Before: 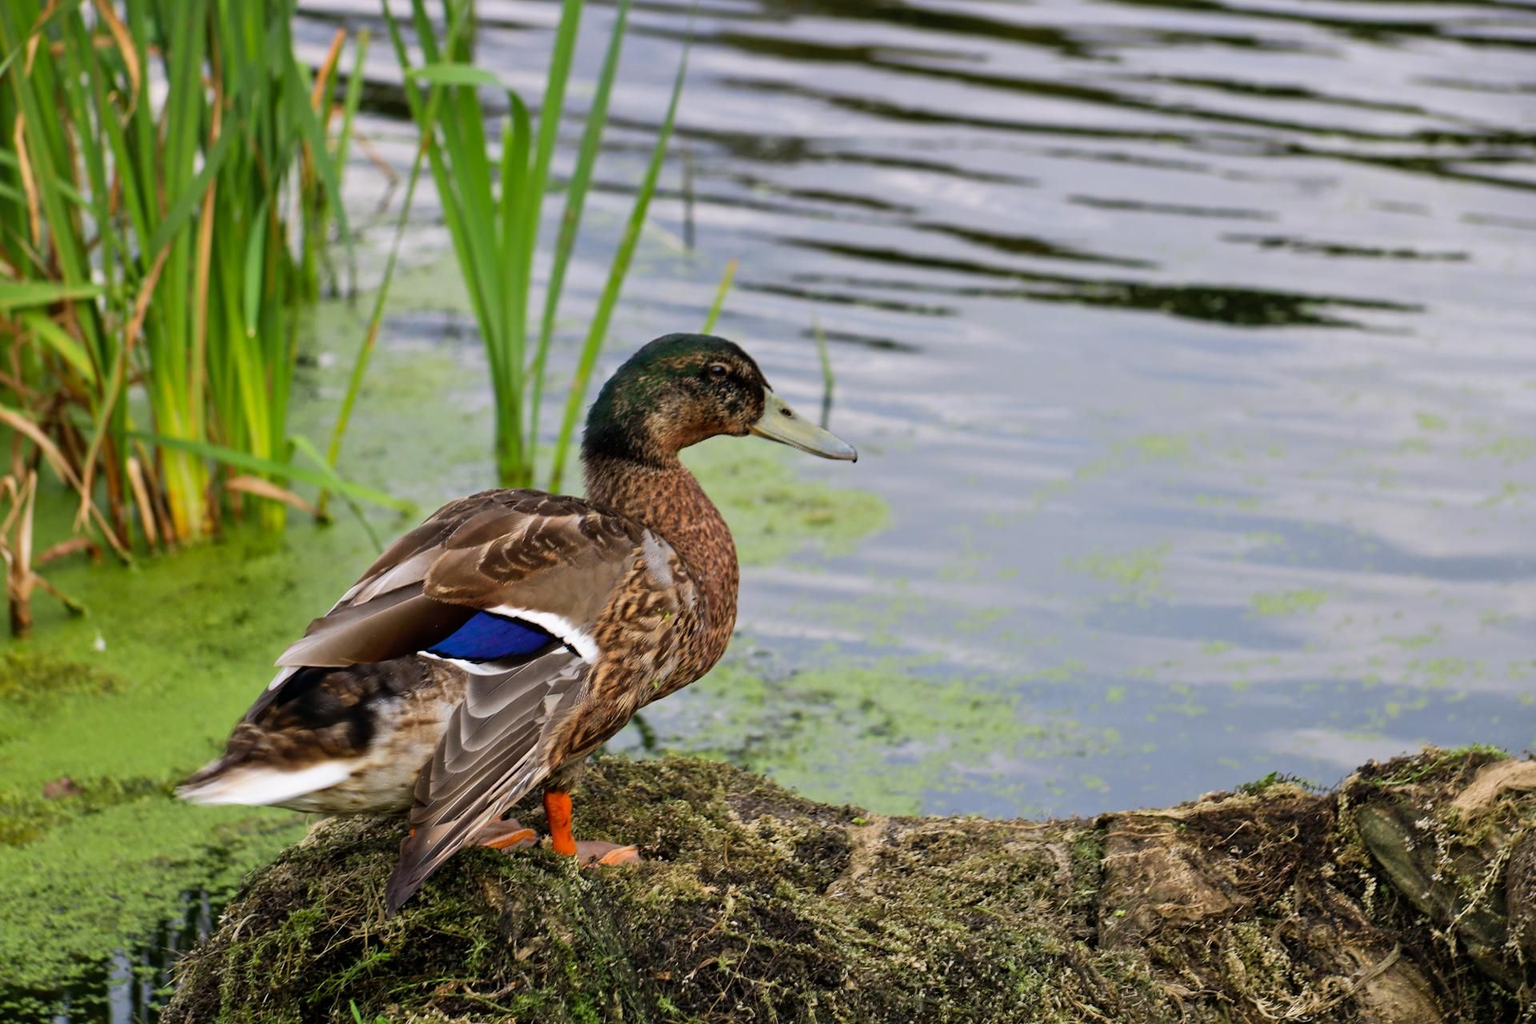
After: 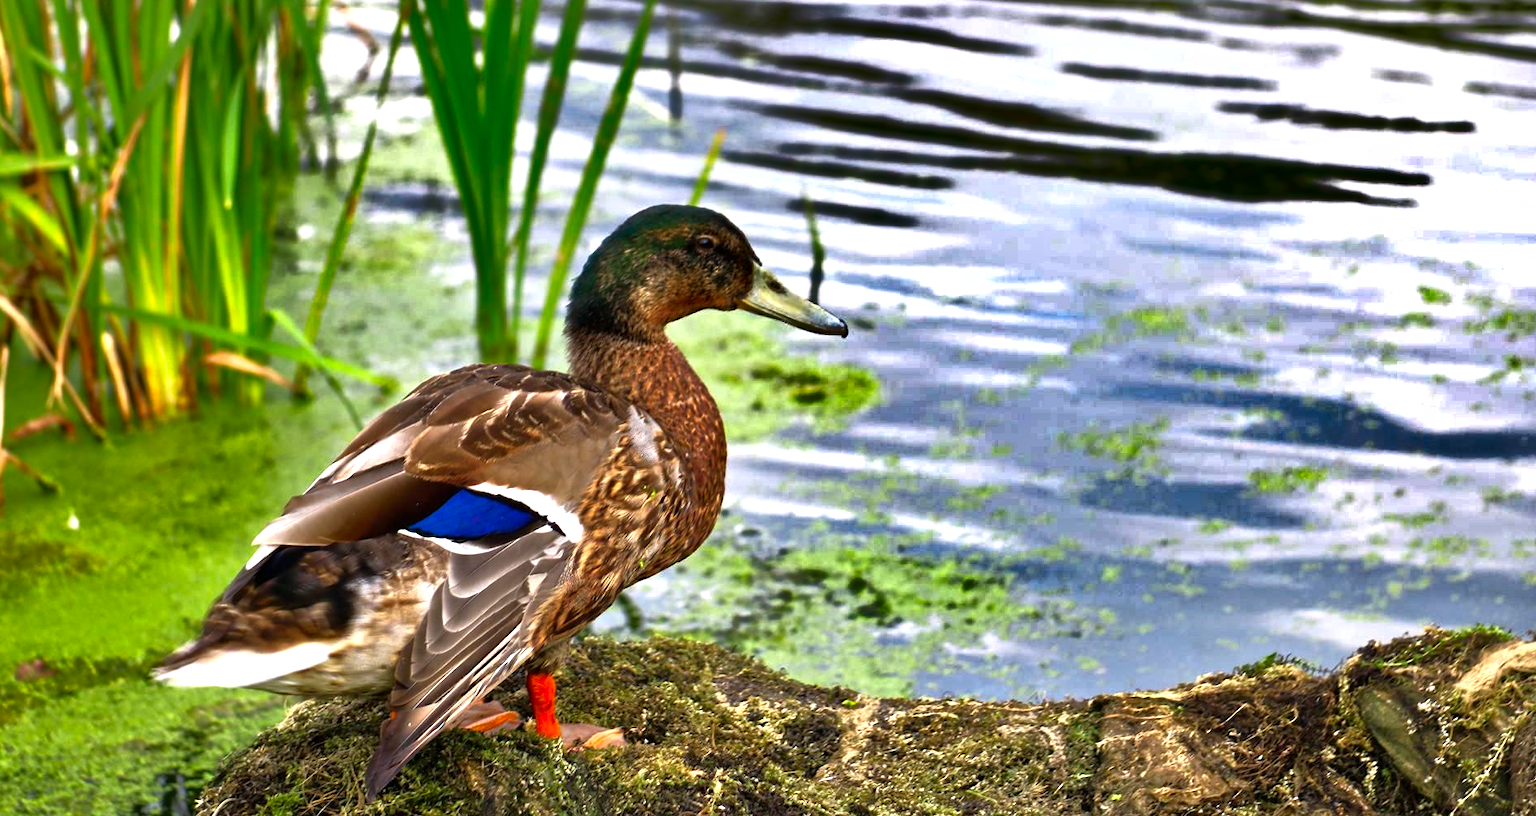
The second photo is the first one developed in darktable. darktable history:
crop and rotate: left 1.866%, top 12.974%, right 0.22%, bottom 8.915%
tone equalizer: -8 EV 0.001 EV, -7 EV -0.002 EV, -6 EV 0.005 EV, -5 EV -0.034 EV, -4 EV -0.101 EV, -3 EV -0.136 EV, -2 EV 0.217 EV, -1 EV 0.721 EV, +0 EV 0.47 EV, edges refinement/feathering 500, mask exposure compensation -1.57 EV, preserve details no
shadows and highlights: shadows 17.25, highlights -83.29, soften with gaussian
exposure: exposure 0.506 EV, compensate highlight preservation false
color correction: highlights b* 0, saturation 1.3
